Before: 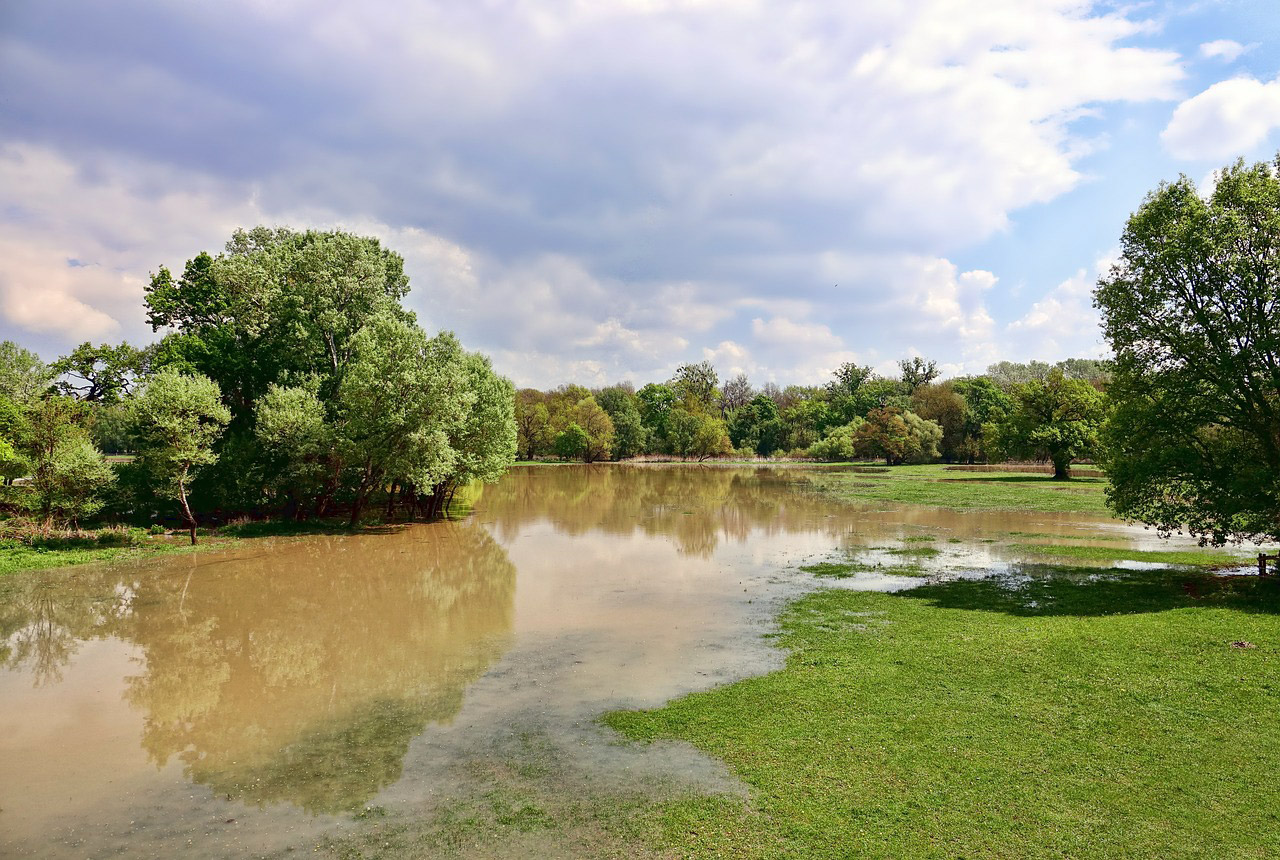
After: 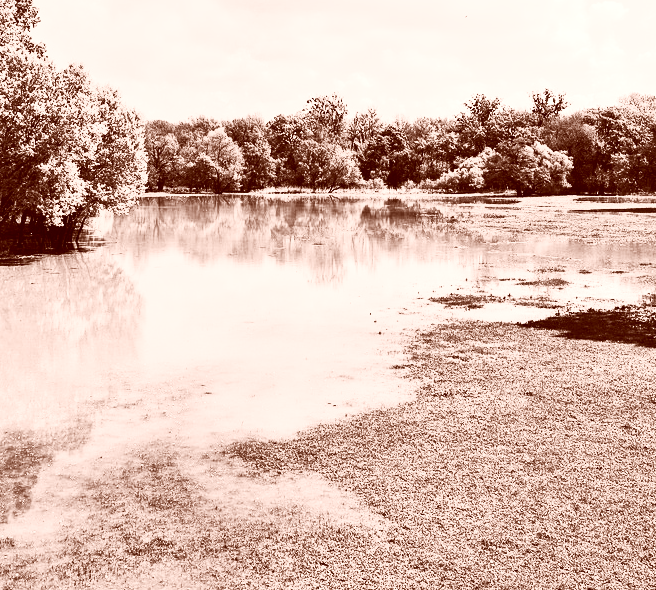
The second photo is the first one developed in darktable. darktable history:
crop and rotate: left 28.931%, top 31.309%, right 19.812%
tone equalizer: -8 EV -0.751 EV, -7 EV -0.71 EV, -6 EV -0.634 EV, -5 EV -0.37 EV, -3 EV 0.395 EV, -2 EV 0.6 EV, -1 EV 0.679 EV, +0 EV 0.743 EV, edges refinement/feathering 500, mask exposure compensation -1.57 EV, preserve details no
exposure: black level correction 0.002, exposure -0.106 EV, compensate exposure bias true, compensate highlight preservation false
contrast brightness saturation: contrast 0.517, brightness 0.459, saturation -0.982
color correction: highlights a* 9.28, highlights b* 8.62, shadows a* 39.59, shadows b* 39.85, saturation 0.778
